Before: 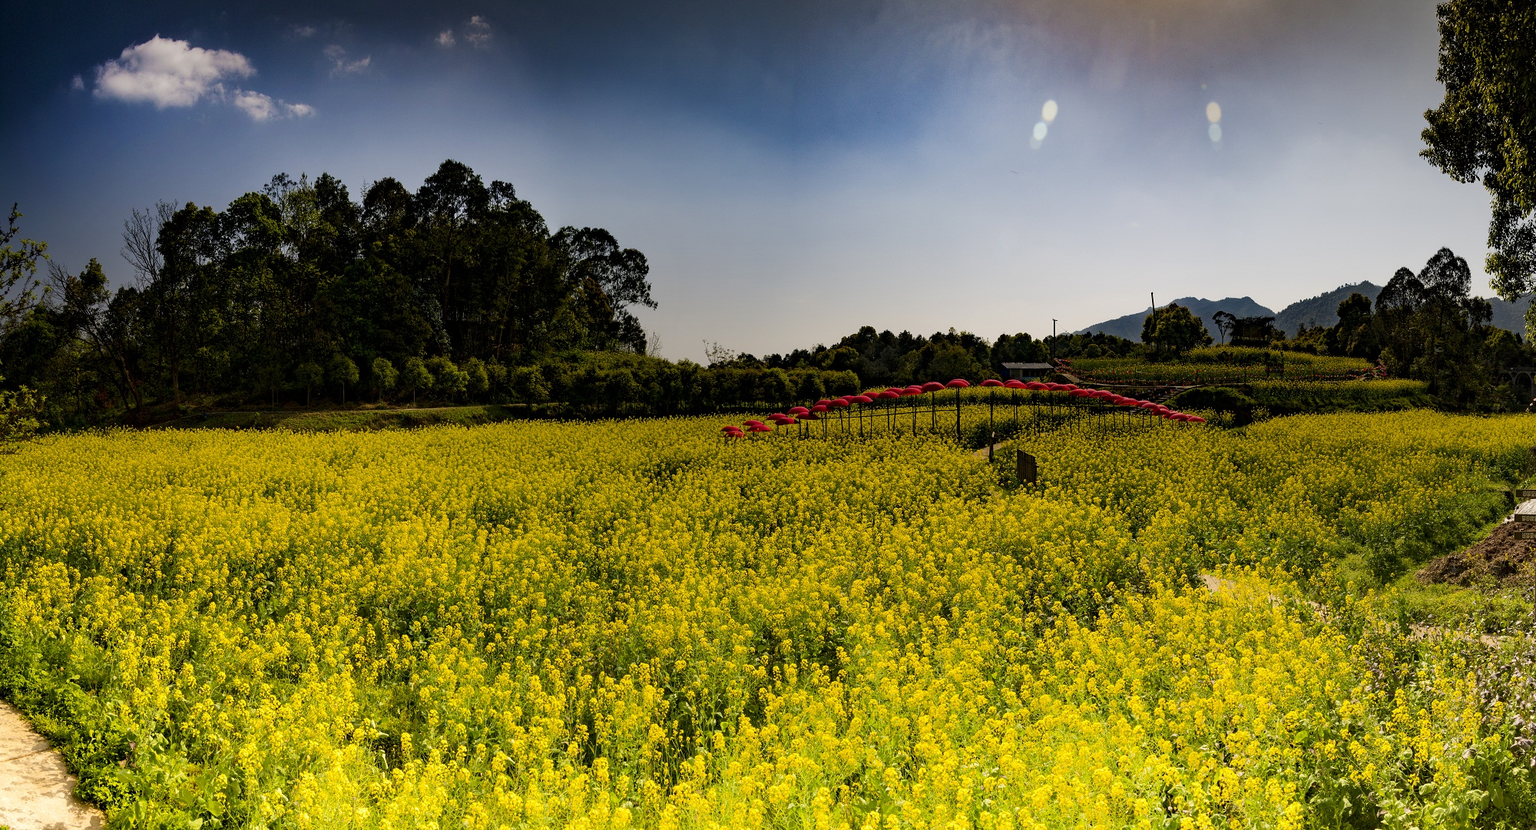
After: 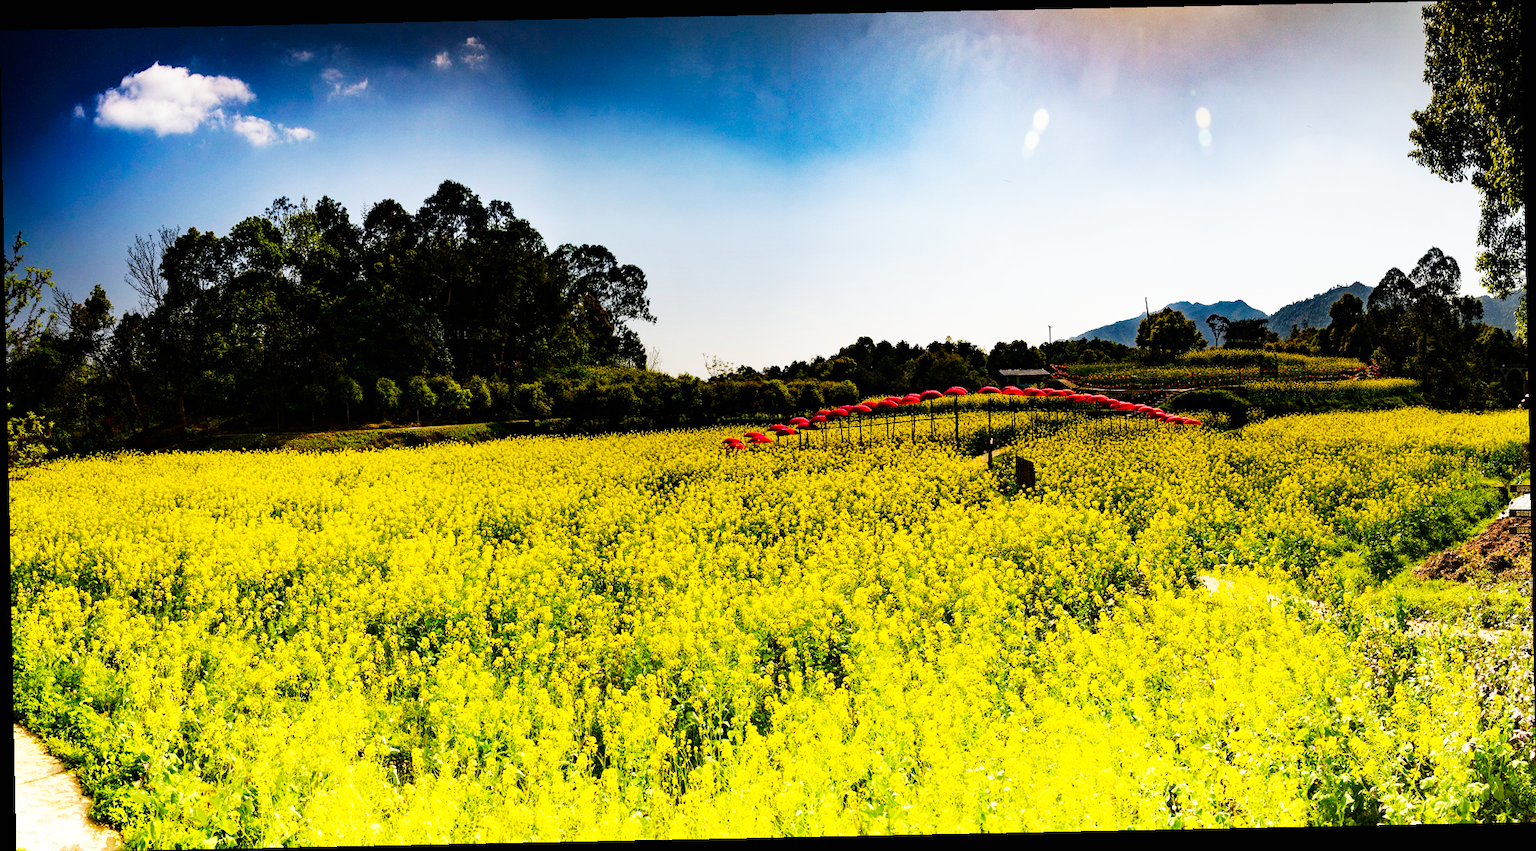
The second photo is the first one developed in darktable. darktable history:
base curve: curves: ch0 [(0, 0) (0.007, 0.004) (0.027, 0.03) (0.046, 0.07) (0.207, 0.54) (0.442, 0.872) (0.673, 0.972) (1, 1)], preserve colors none
white balance: red 0.982, blue 1.018
rotate and perspective: rotation -1.17°, automatic cropping off
